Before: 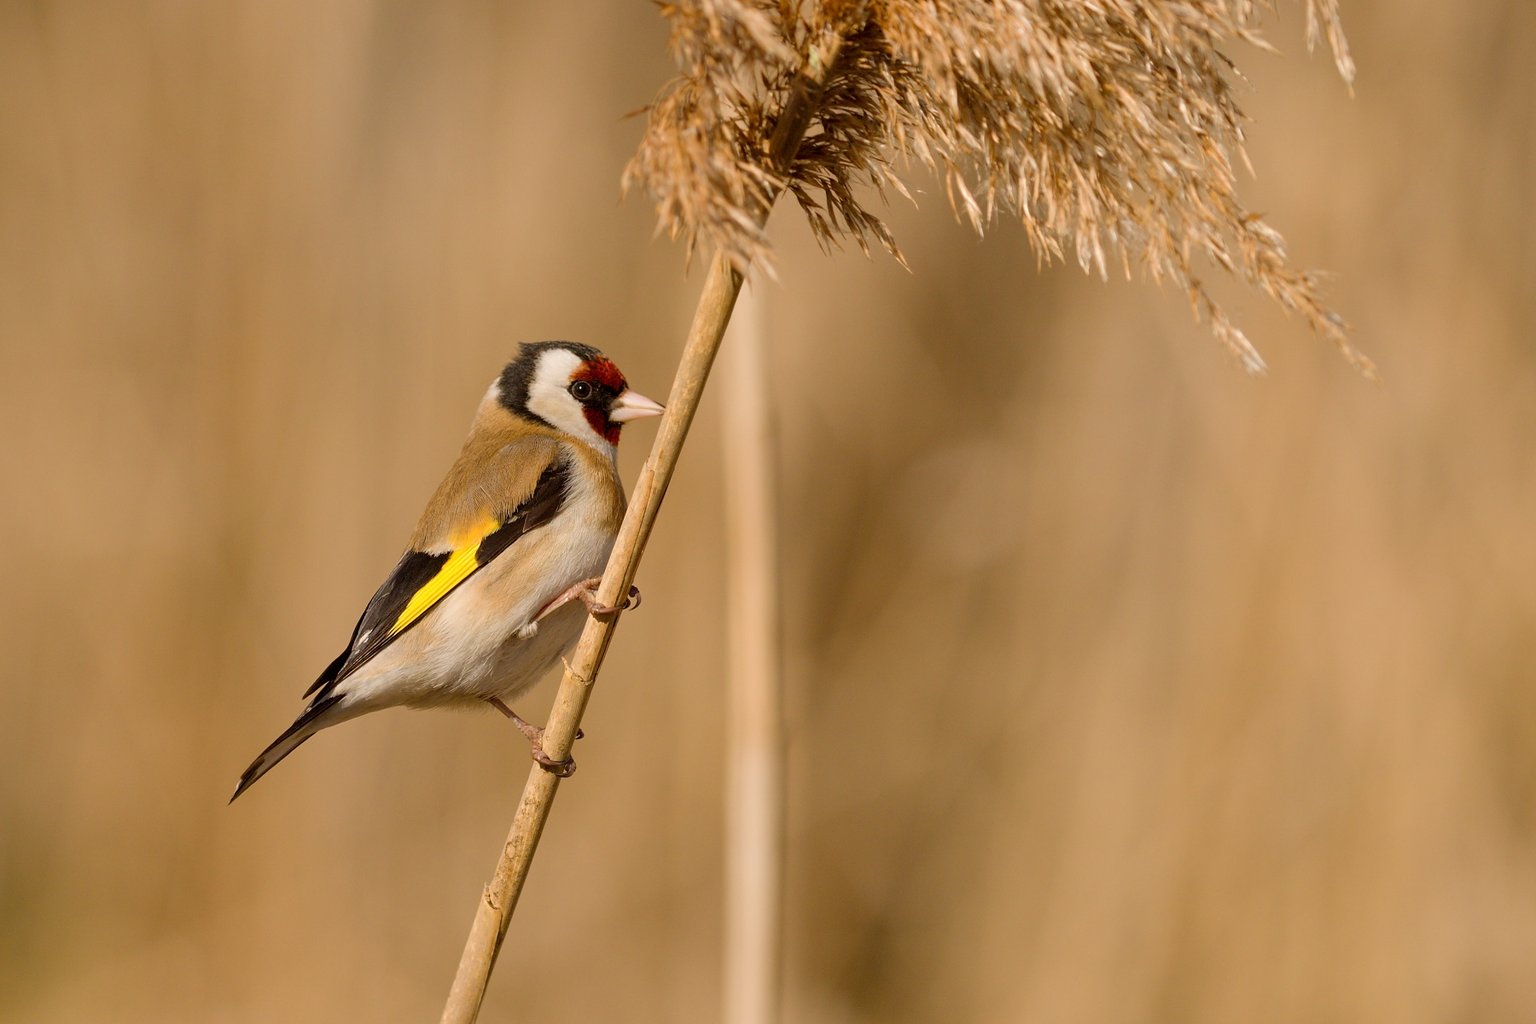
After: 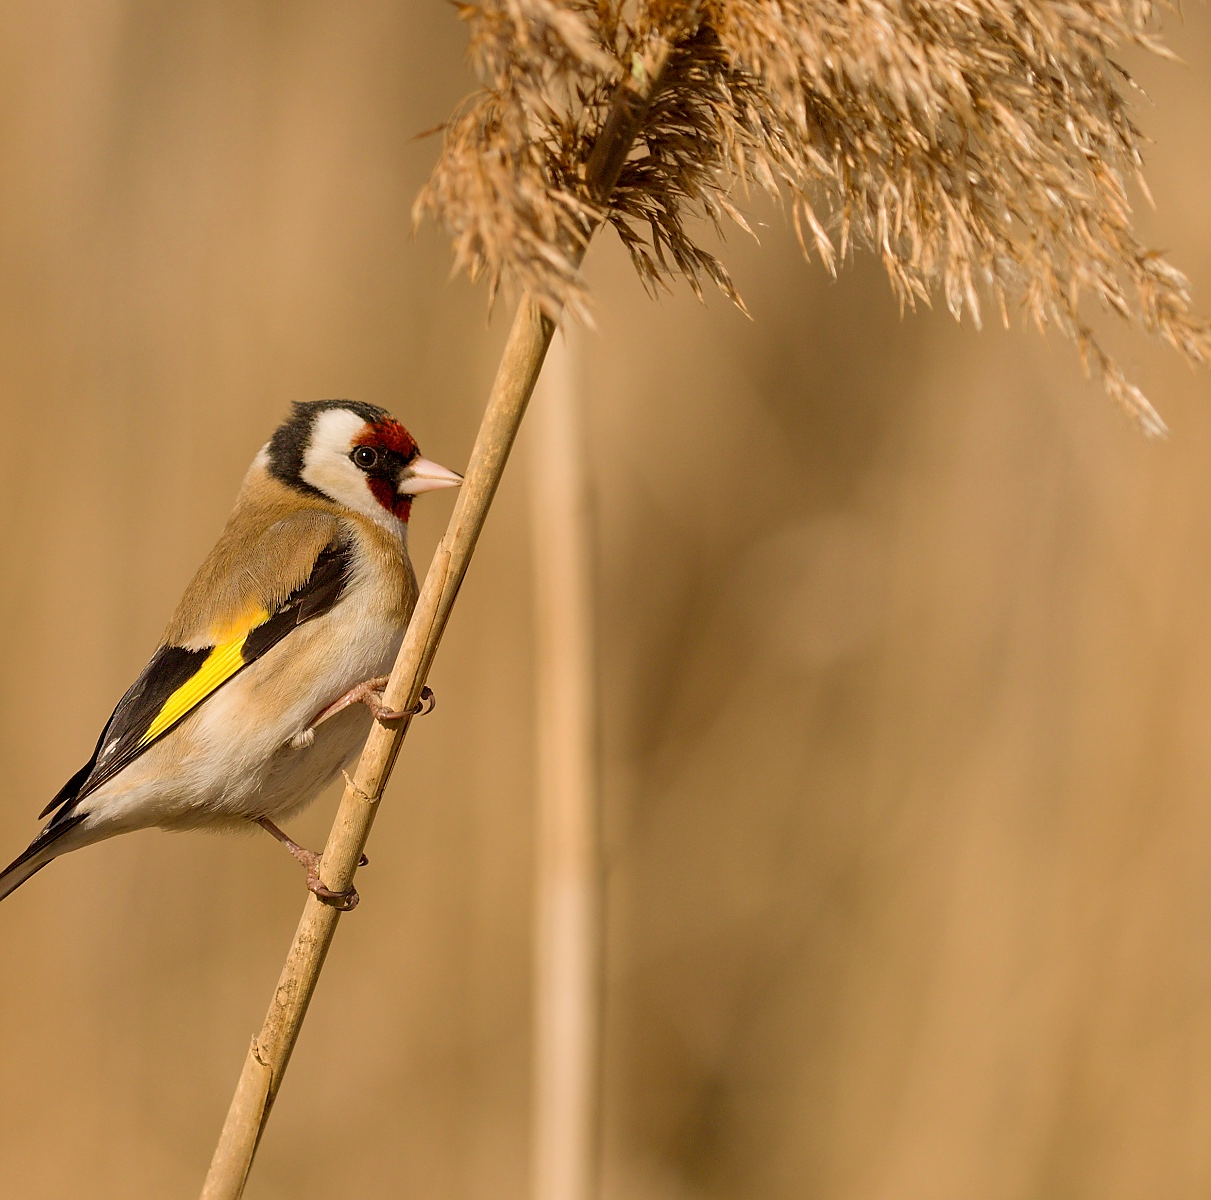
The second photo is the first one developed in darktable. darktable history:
crop and rotate: left 17.56%, right 15.159%
sharpen: radius 0.977, amount 0.611
velvia: on, module defaults
